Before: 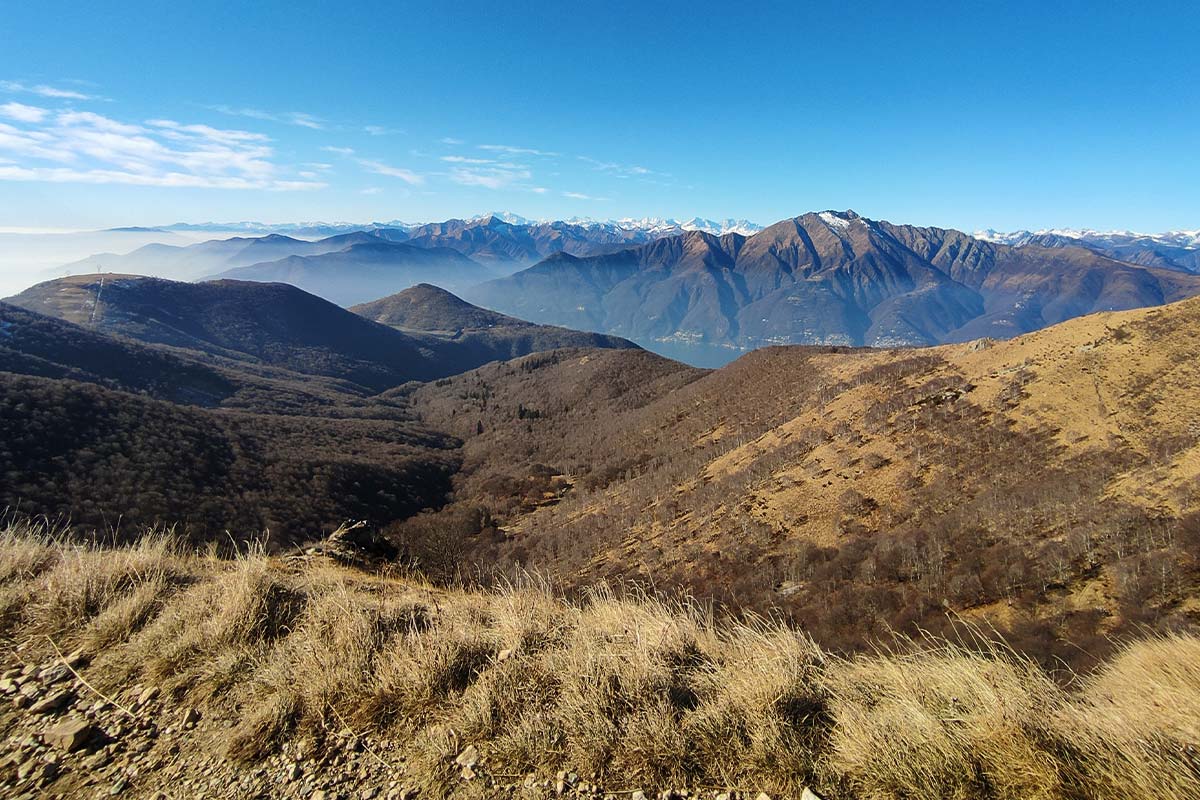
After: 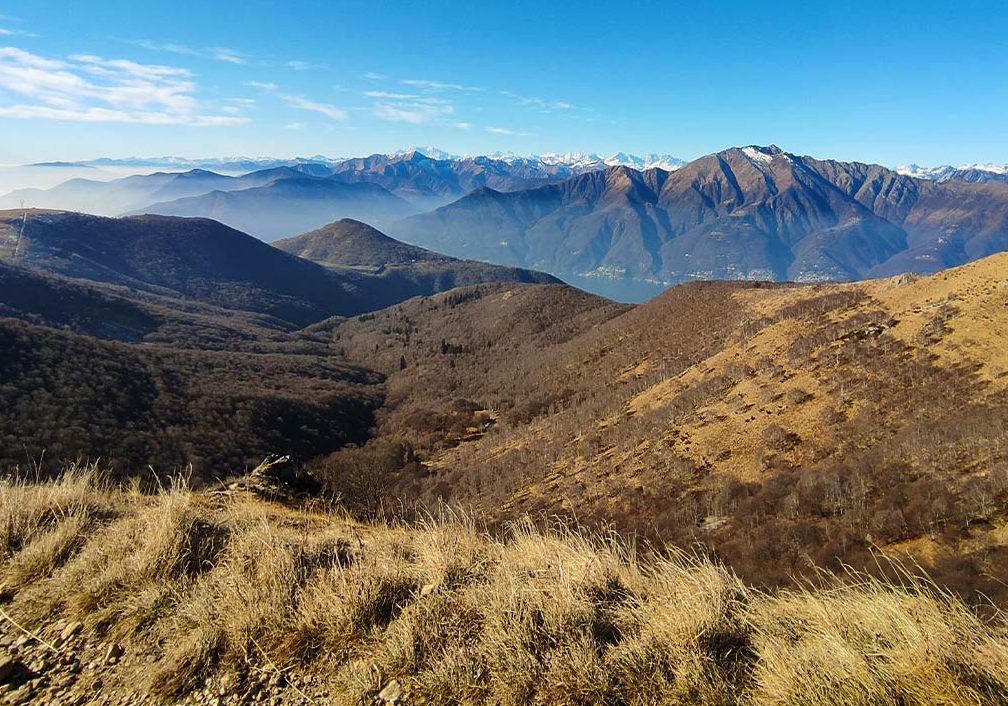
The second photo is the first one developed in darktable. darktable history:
color correction: highlights a* 0.816, highlights b* 2.78, saturation 1.1
crop: left 6.446%, top 8.188%, right 9.538%, bottom 3.548%
